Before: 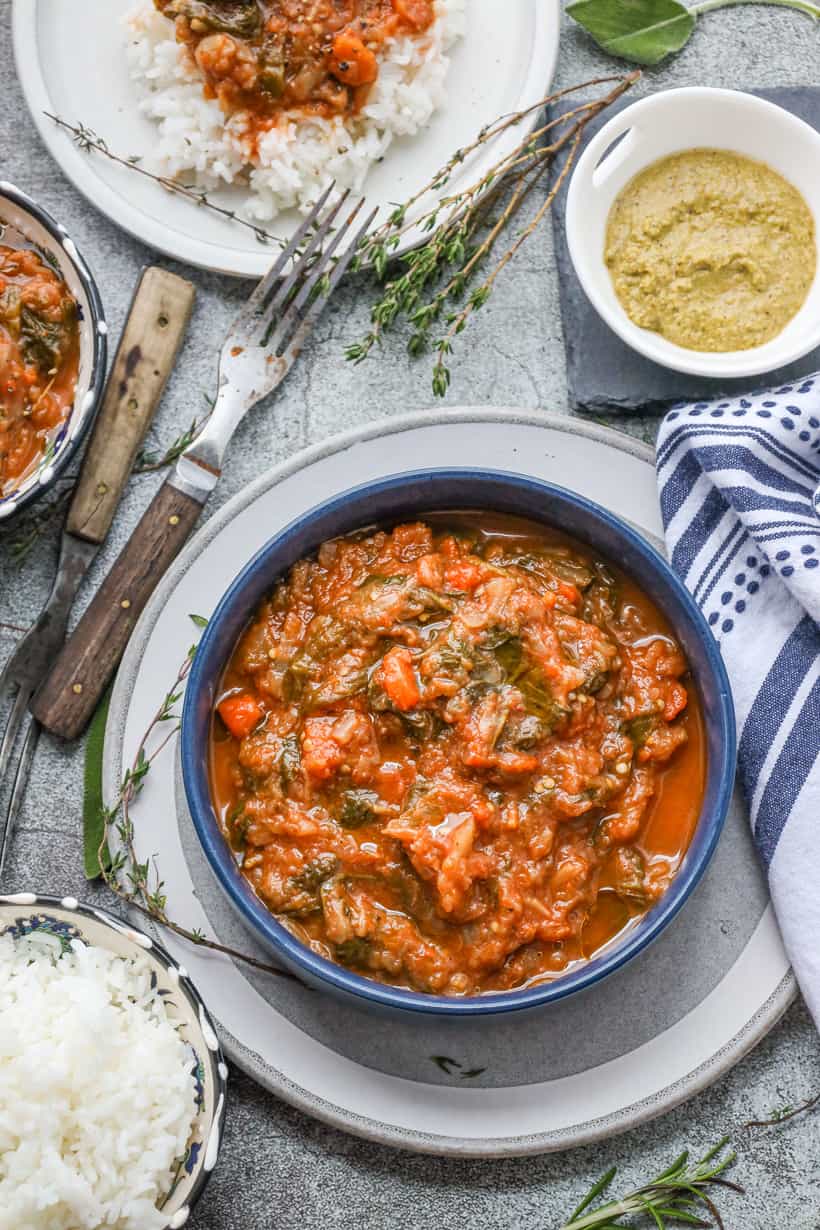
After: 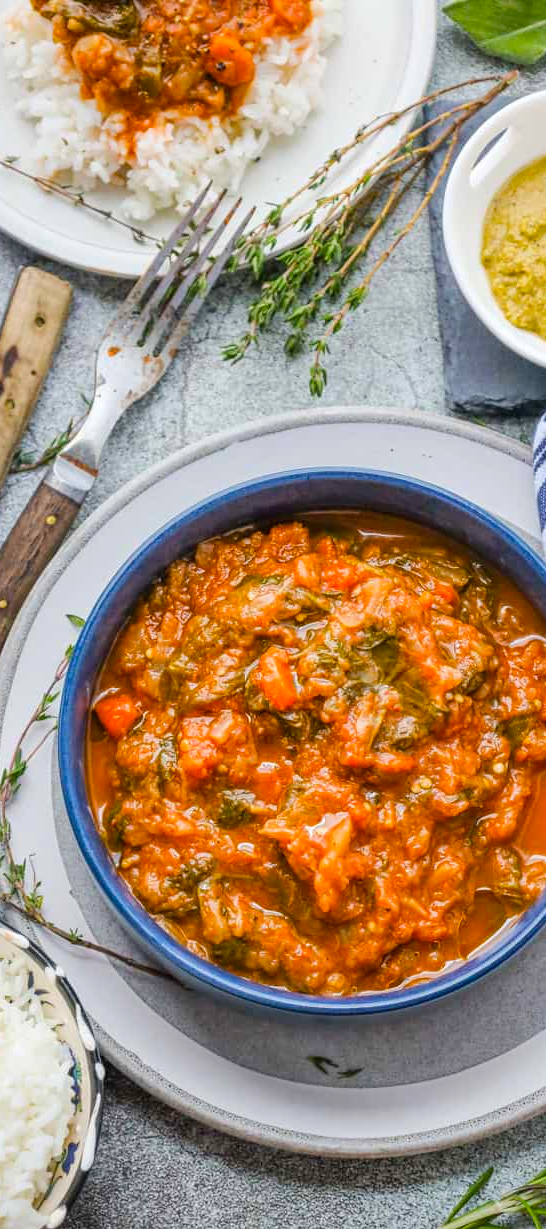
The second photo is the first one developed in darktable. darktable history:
crop and rotate: left 15.055%, right 18.278%
color balance rgb: perceptual saturation grading › global saturation 25%, perceptual brilliance grading › mid-tones 10%, perceptual brilliance grading › shadows 15%, global vibrance 20%
